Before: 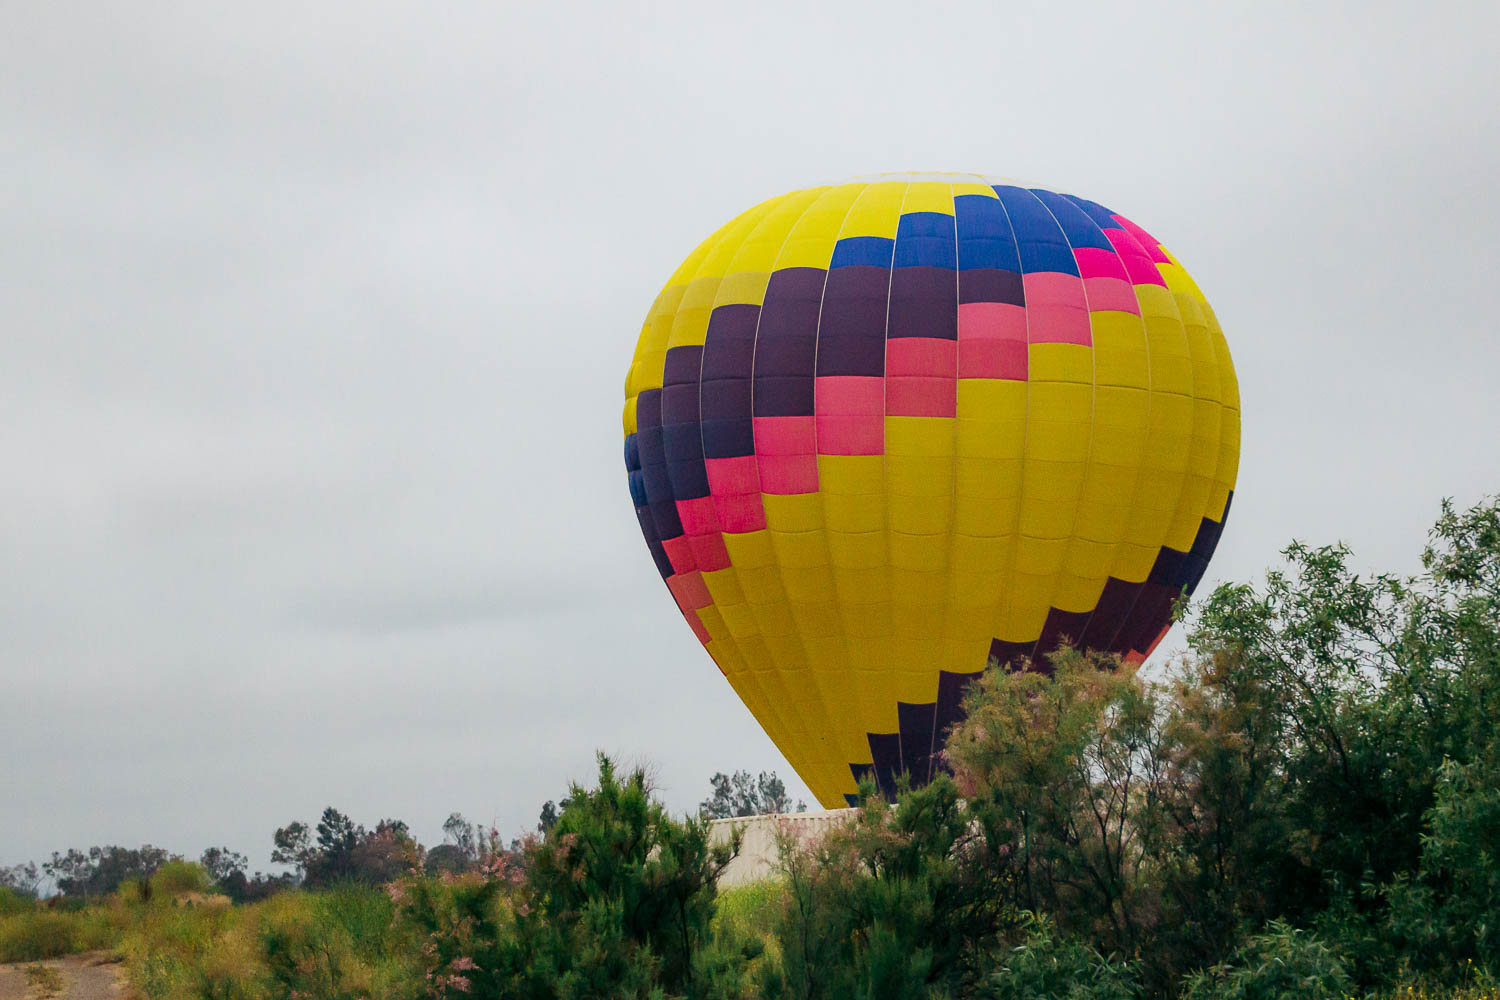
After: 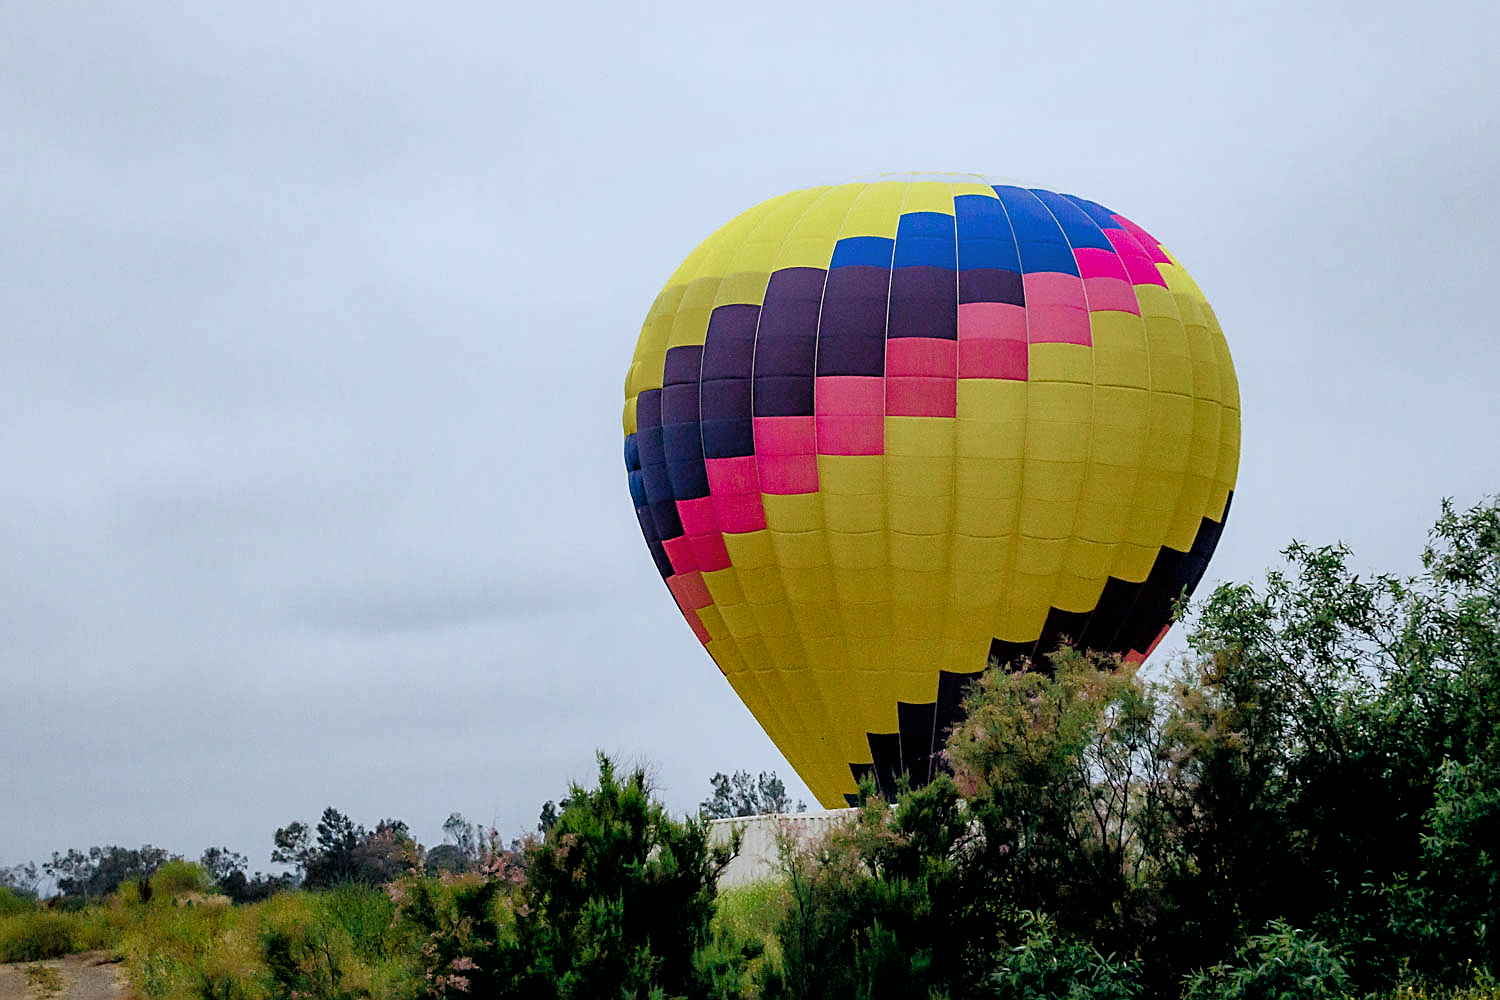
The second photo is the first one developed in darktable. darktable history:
sharpen: on, module defaults
color balance rgb: shadows lift › chroma 1%, shadows lift › hue 113°, highlights gain › chroma 0.2%, highlights gain › hue 333°, perceptual saturation grading › global saturation 20%, perceptual saturation grading › highlights -50%, perceptual saturation grading › shadows 25%, contrast -10%
filmic rgb: black relative exposure -3.57 EV, white relative exposure 2.29 EV, hardness 3.41
shadows and highlights: on, module defaults
white balance: red 0.924, blue 1.095
